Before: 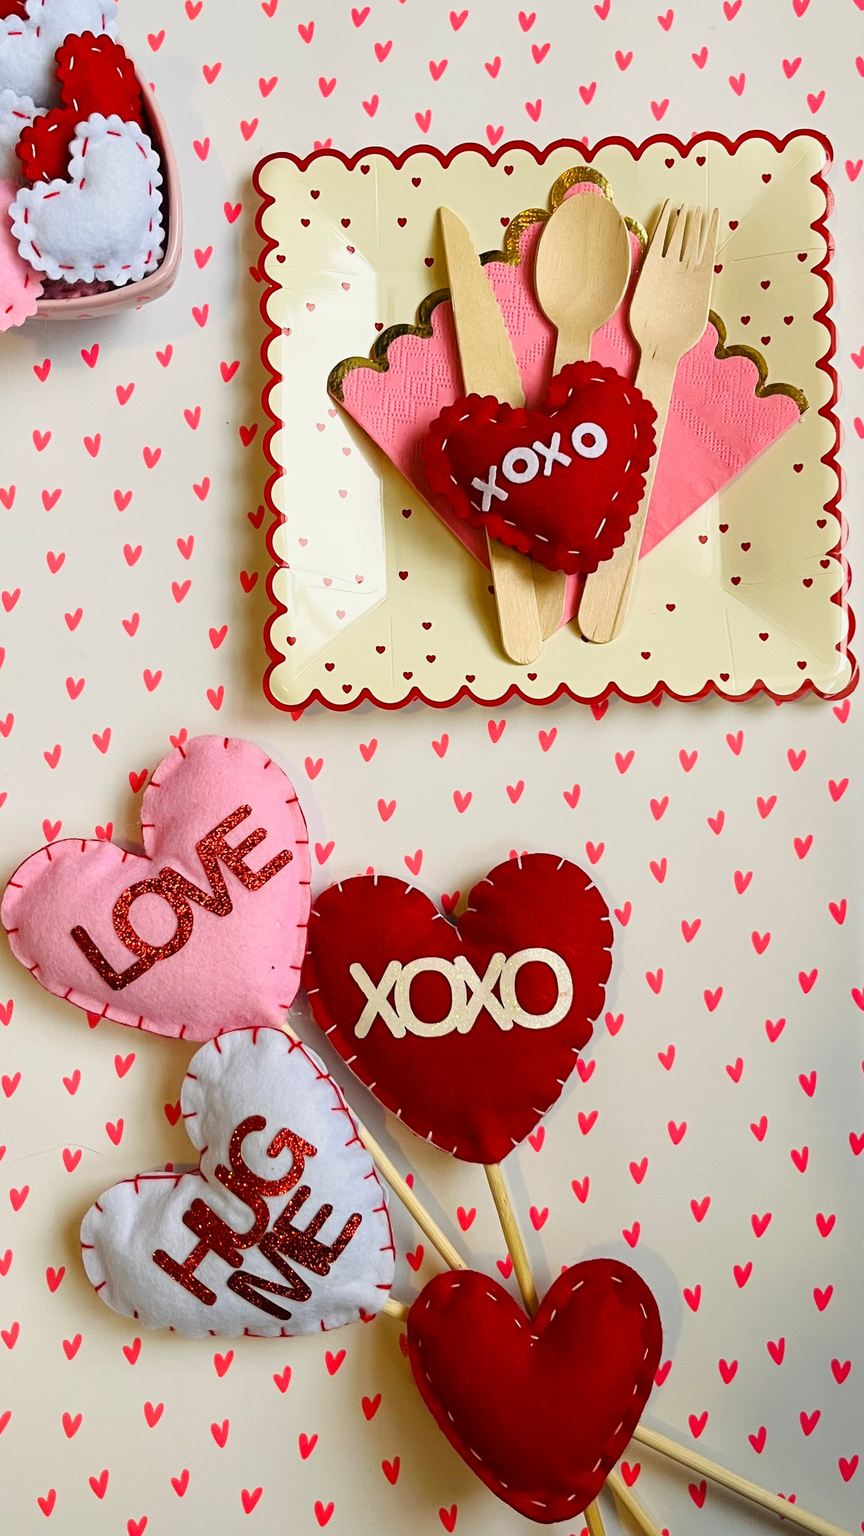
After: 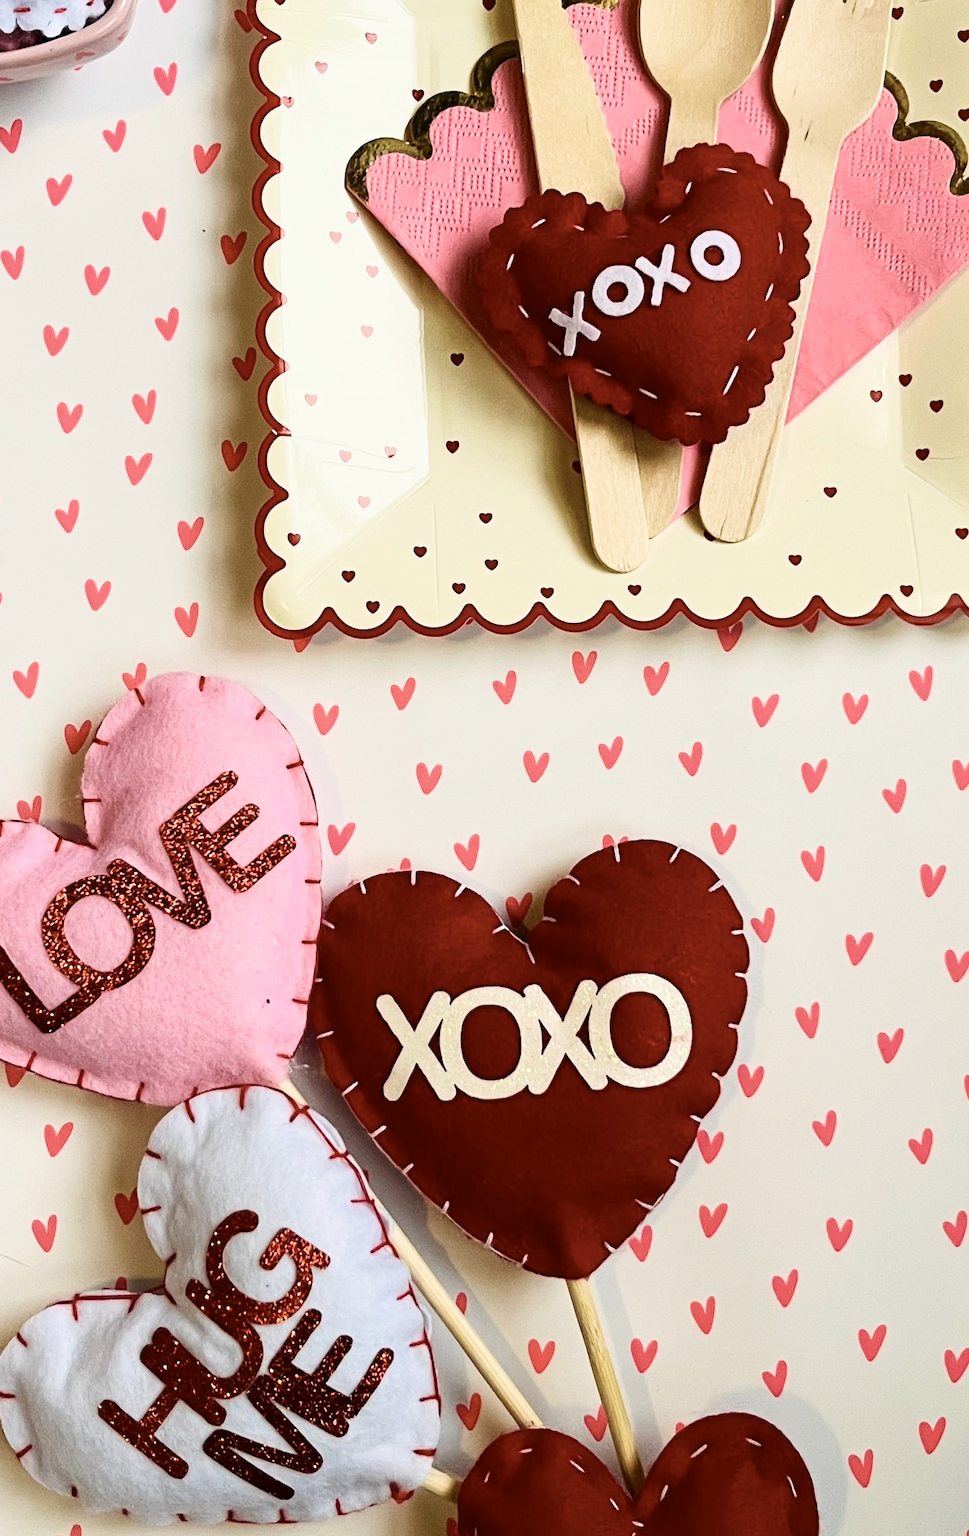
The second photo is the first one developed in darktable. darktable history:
velvia: on, module defaults
crop: left 9.712%, top 16.928%, right 10.845%, bottom 12.332%
contrast brightness saturation: contrast 0.25, saturation -0.31
